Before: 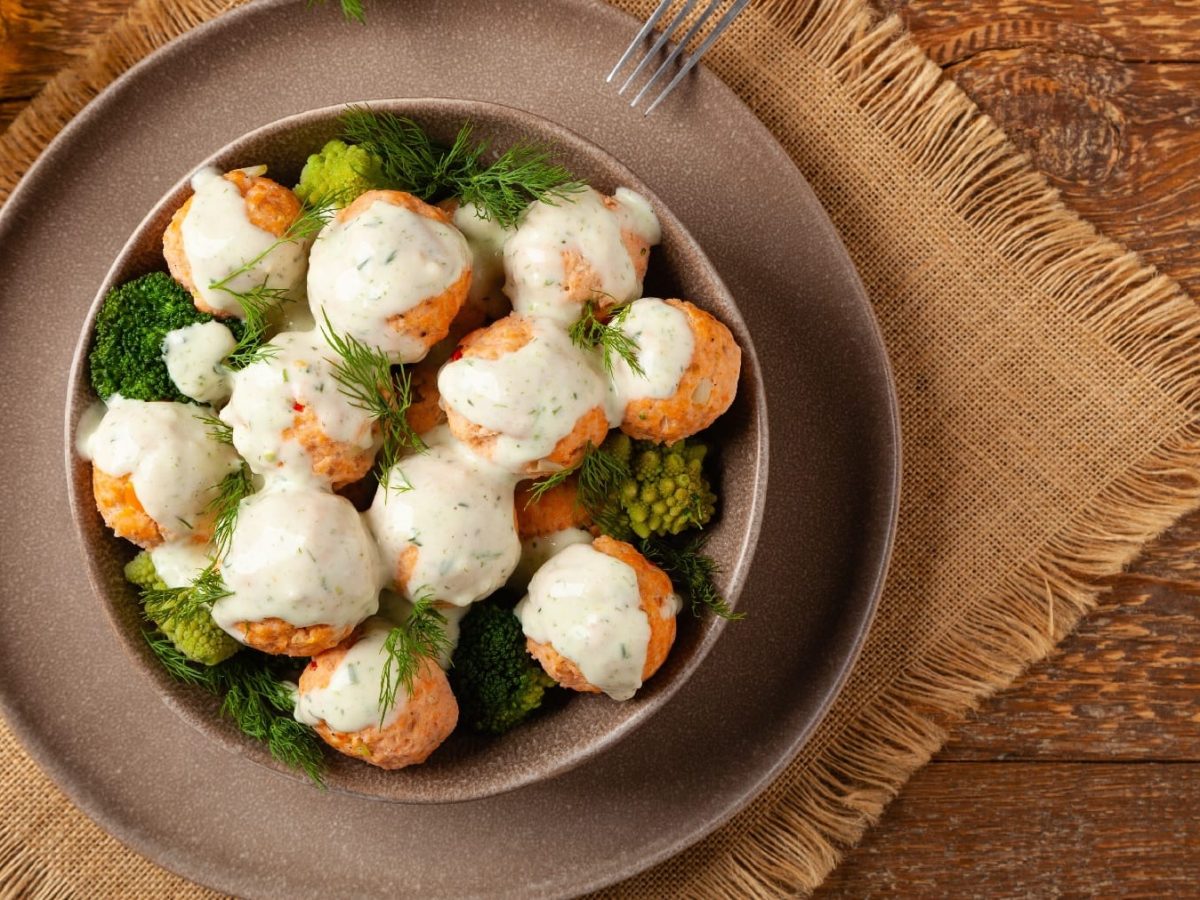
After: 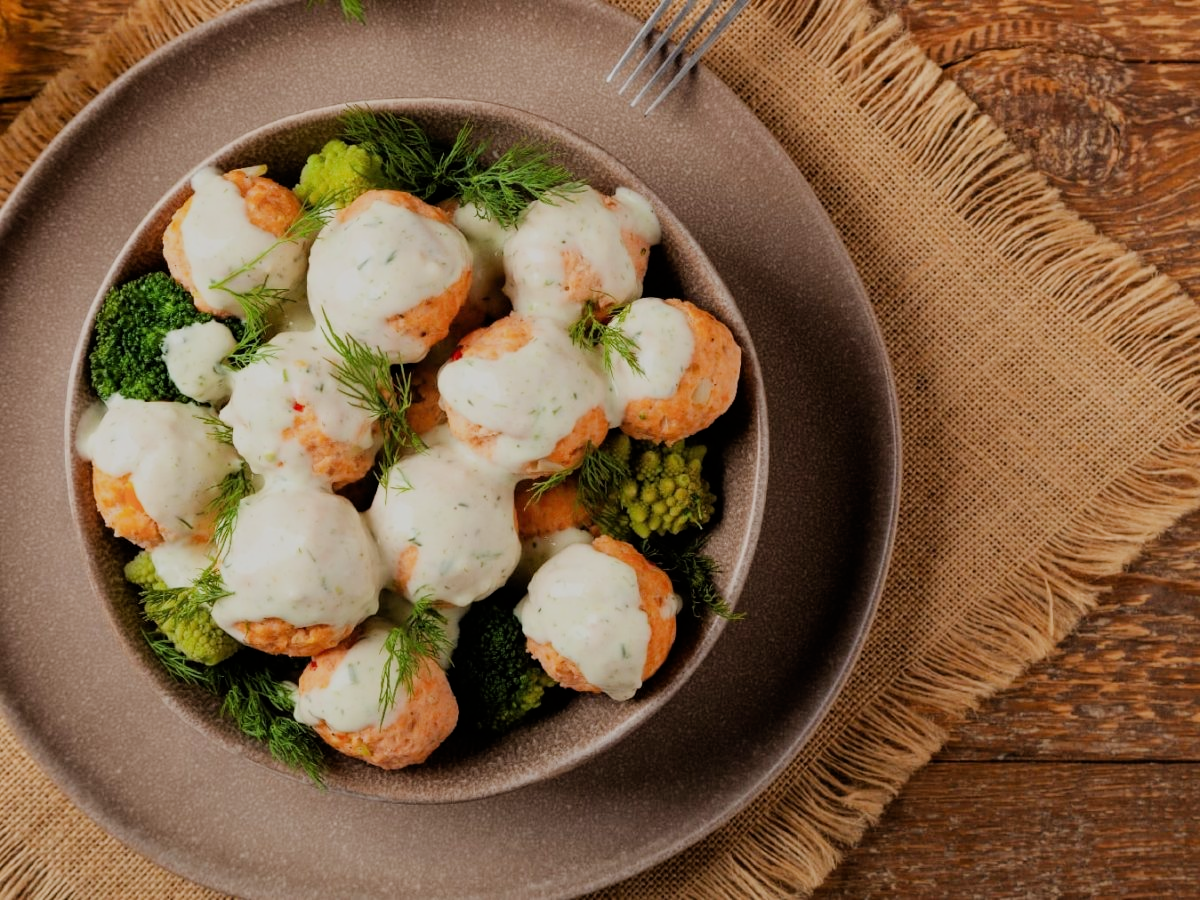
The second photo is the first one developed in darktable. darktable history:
filmic rgb: black relative exposure -7.09 EV, white relative exposure 5.37 EV, hardness 3.03
